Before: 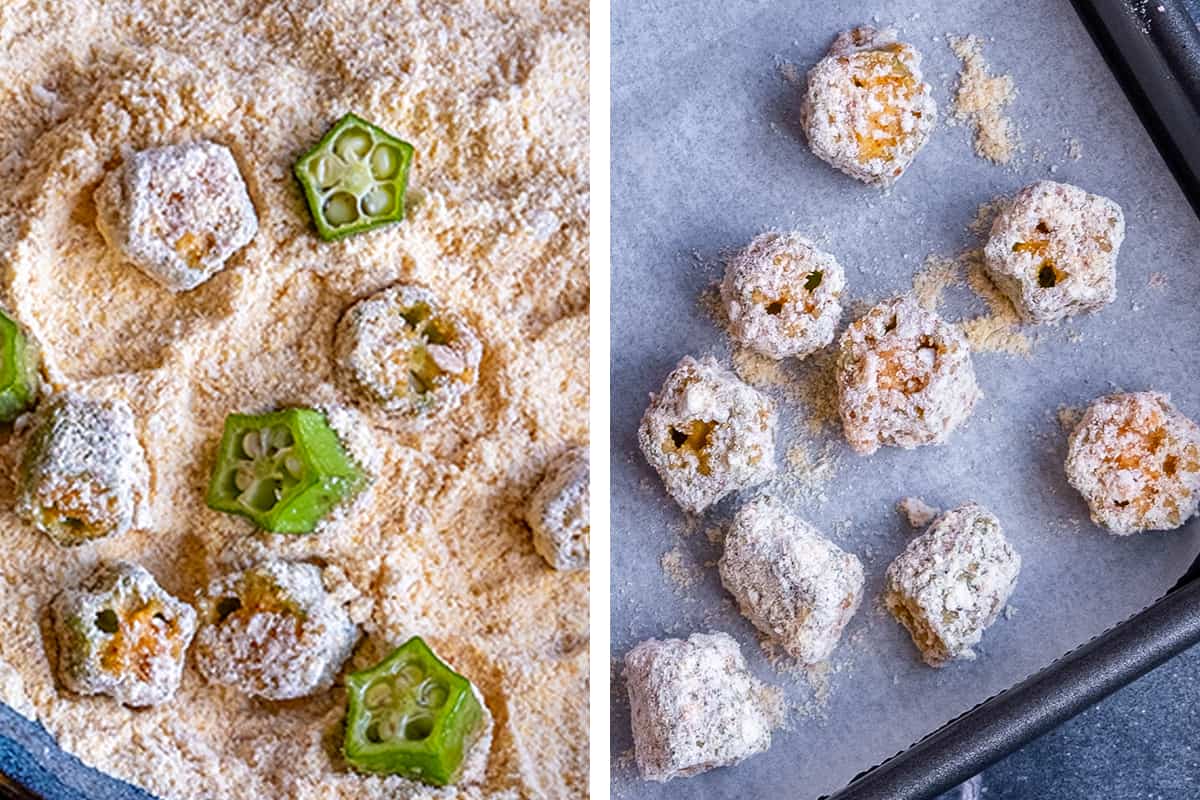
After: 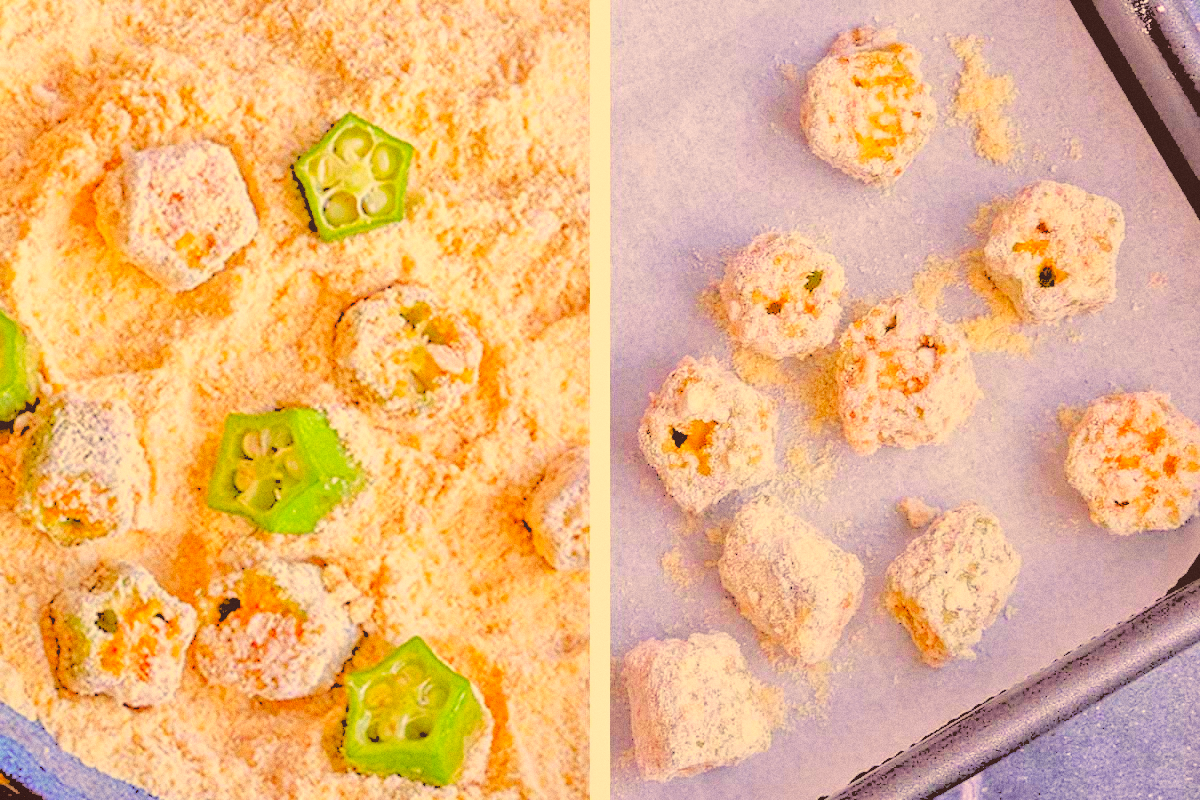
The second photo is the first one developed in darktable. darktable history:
color zones: curves: ch0 [(0.25, 0.5) (0.428, 0.473) (0.75, 0.5)]; ch1 [(0.243, 0.479) (0.398, 0.452) (0.75, 0.5)]
local contrast: detail 70%
color correction: highlights a* 10.12, highlights b* 39.04, shadows a* 14.62, shadows b* 3.37
exposure: compensate highlight preservation false
tone equalizer: -7 EV 0.15 EV, -6 EV 0.6 EV, -5 EV 1.15 EV, -4 EV 1.33 EV, -3 EV 1.15 EV, -2 EV 0.6 EV, -1 EV 0.15 EV, mask exposure compensation -0.5 EV
rgb levels: levels [[0.027, 0.429, 0.996], [0, 0.5, 1], [0, 0.5, 1]]
contrast brightness saturation: brightness 0.09, saturation 0.19
grain: coarseness 0.47 ISO
